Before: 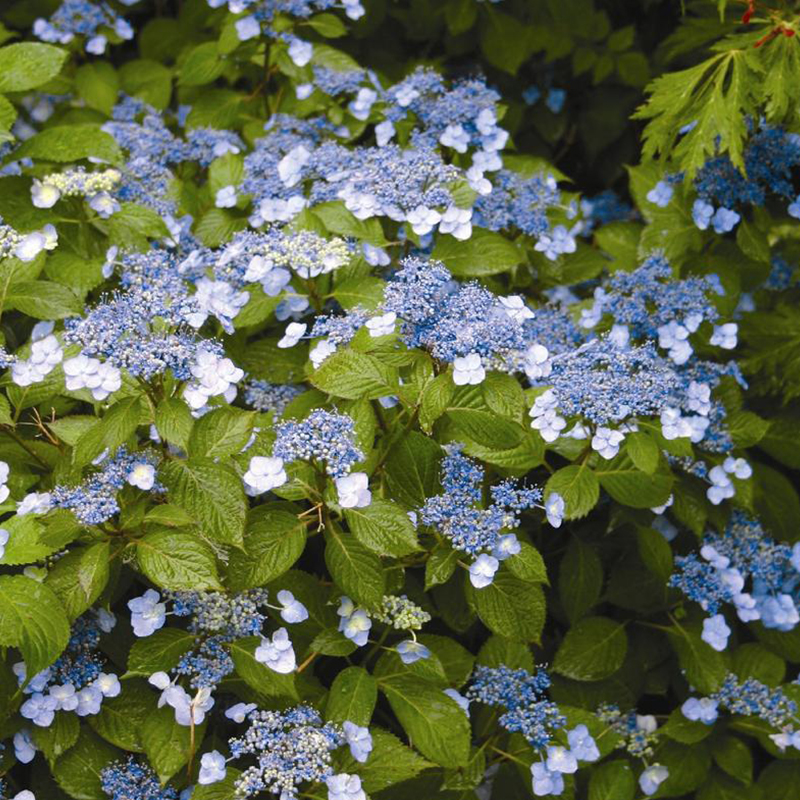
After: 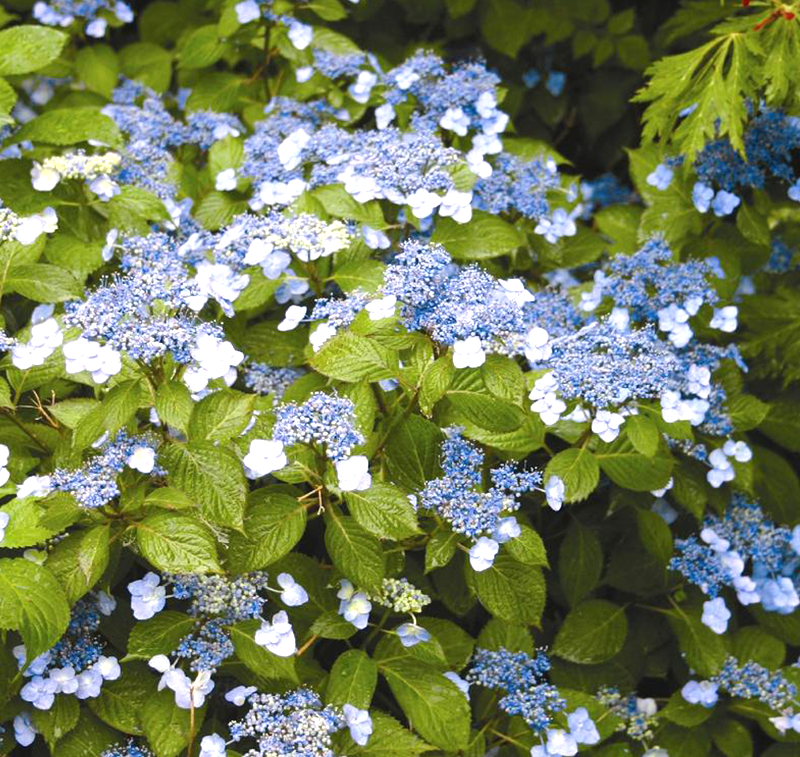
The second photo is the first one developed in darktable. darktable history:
crop and rotate: top 2.209%, bottom 3.157%
exposure: exposure 0.608 EV, compensate highlight preservation false
